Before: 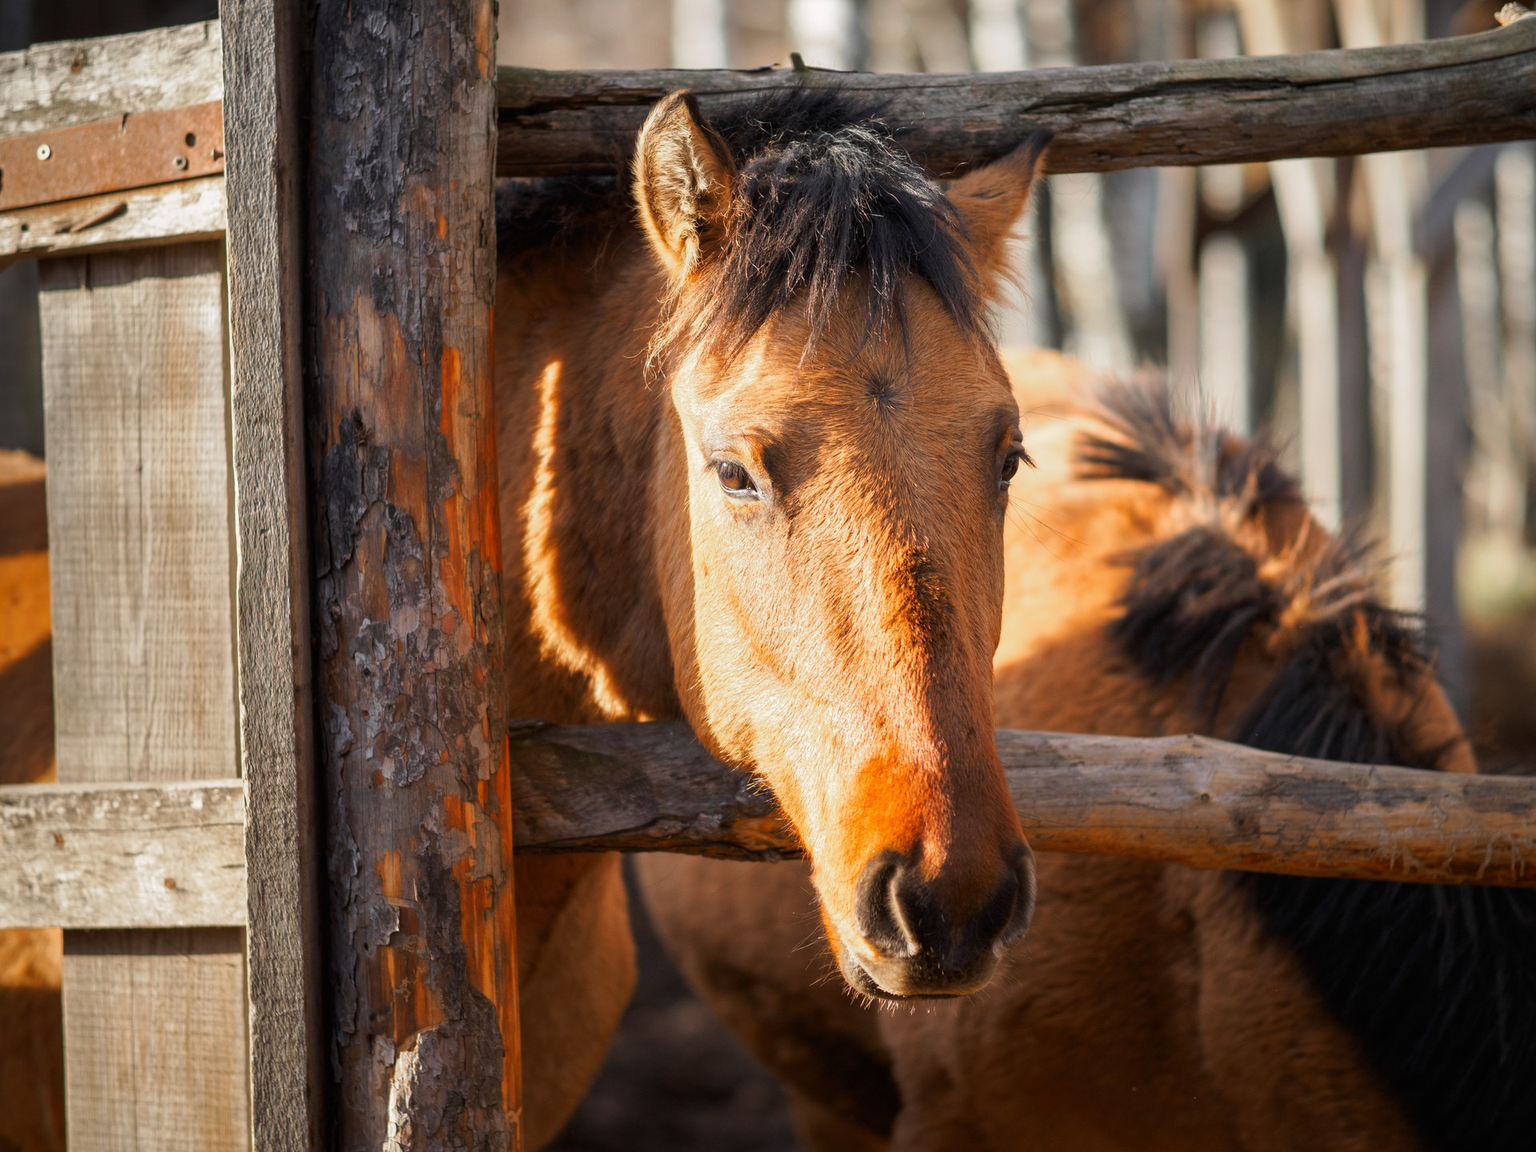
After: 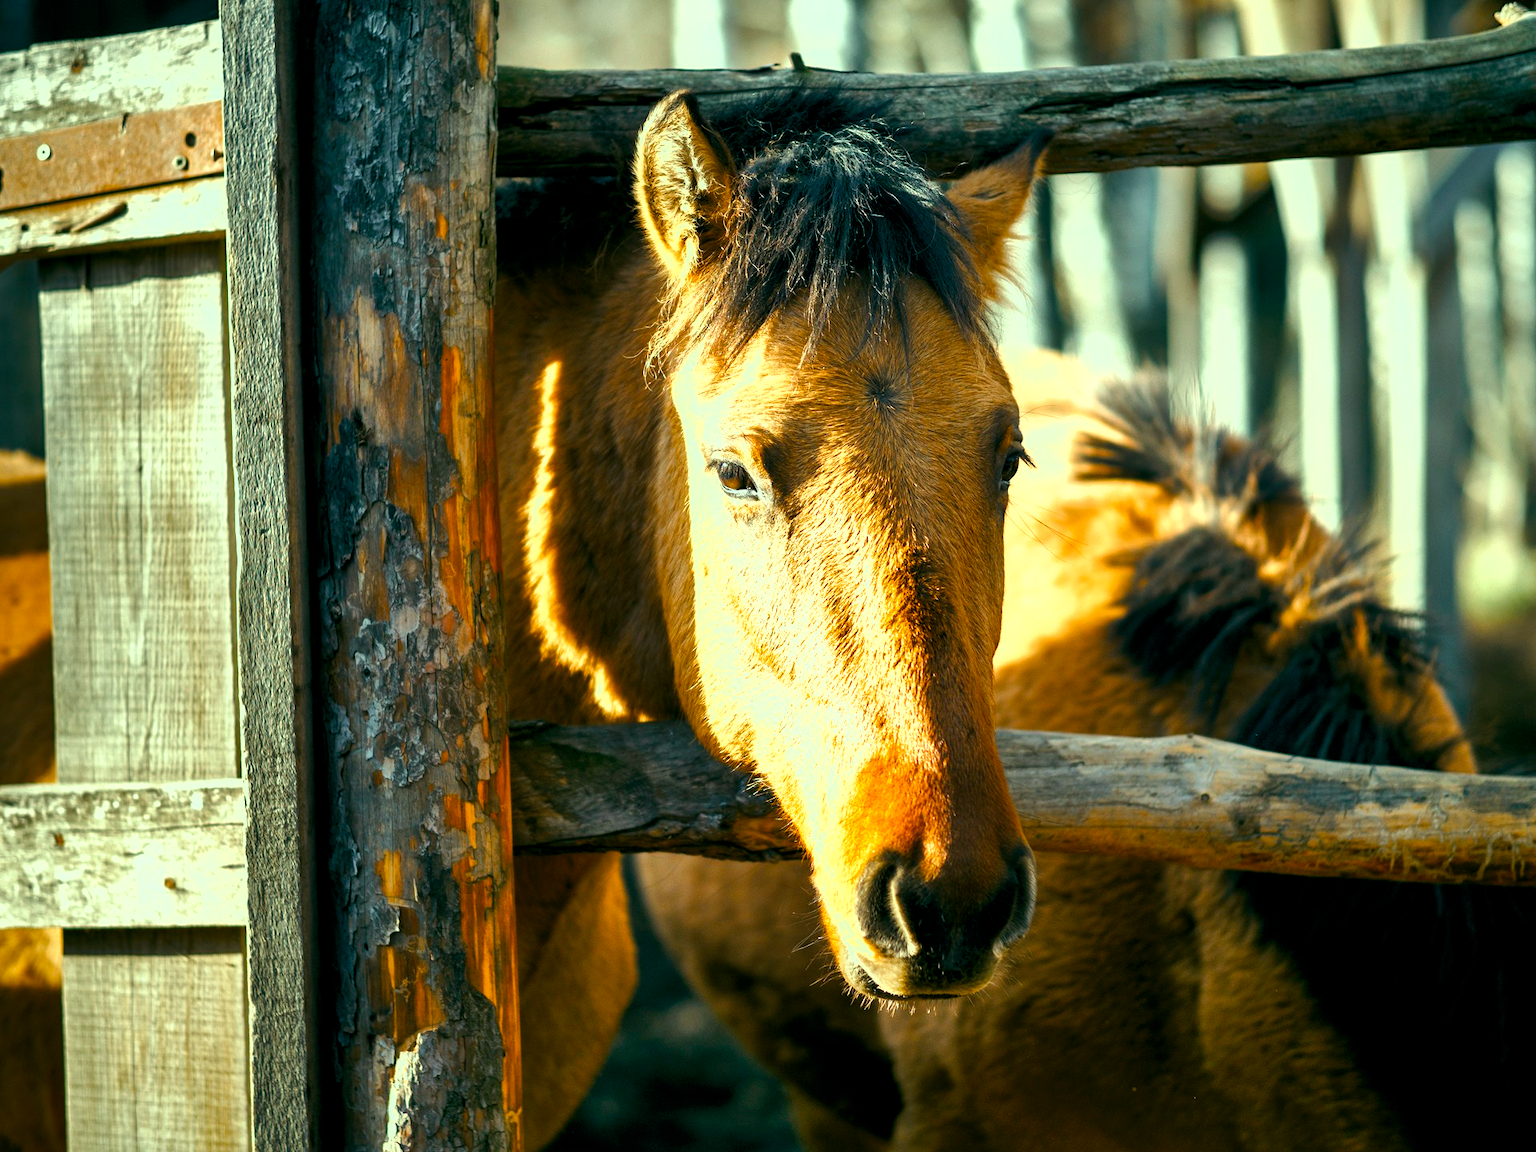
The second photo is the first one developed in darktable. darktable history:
color balance rgb: shadows lift › luminance -7.7%, shadows lift › chroma 2.13%, shadows lift › hue 165.27°, power › luminance -7.77%, power › chroma 1.1%, power › hue 215.88°, highlights gain › luminance 15.15%, highlights gain › chroma 7%, highlights gain › hue 125.57°, global offset › luminance -0.33%, global offset › chroma 0.11%, global offset › hue 165.27°, perceptual saturation grading › global saturation 24.42%, perceptual saturation grading › highlights -24.42%, perceptual saturation grading › mid-tones 24.42%, perceptual saturation grading › shadows 40%, perceptual brilliance grading › global brilliance -5%, perceptual brilliance grading › highlights 24.42%, perceptual brilliance grading › mid-tones 7%, perceptual brilliance grading › shadows -5%
shadows and highlights: low approximation 0.01, soften with gaussian
